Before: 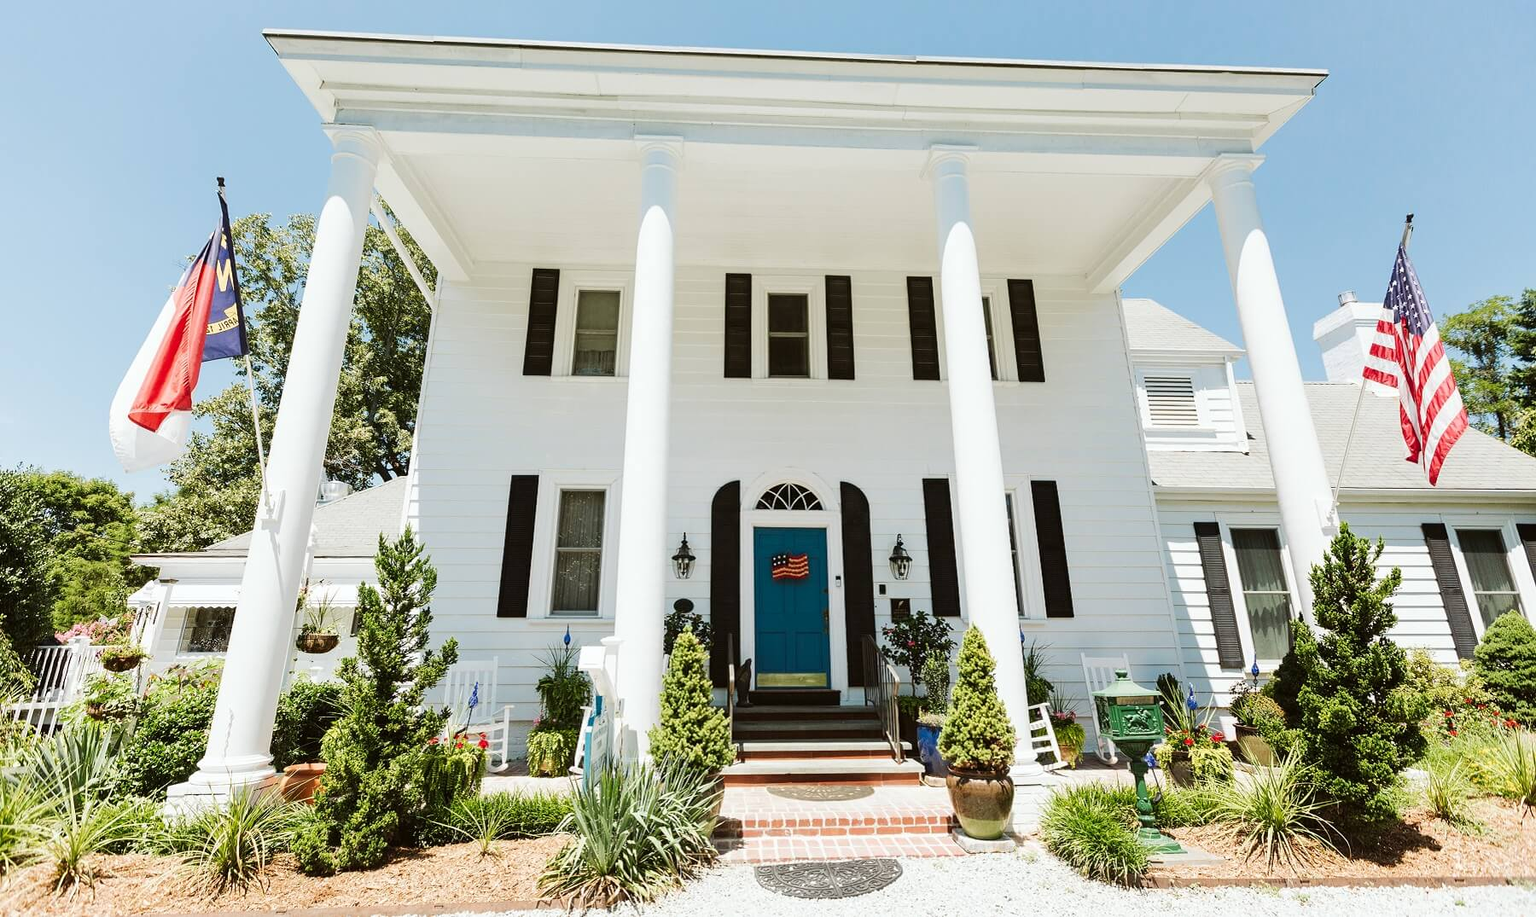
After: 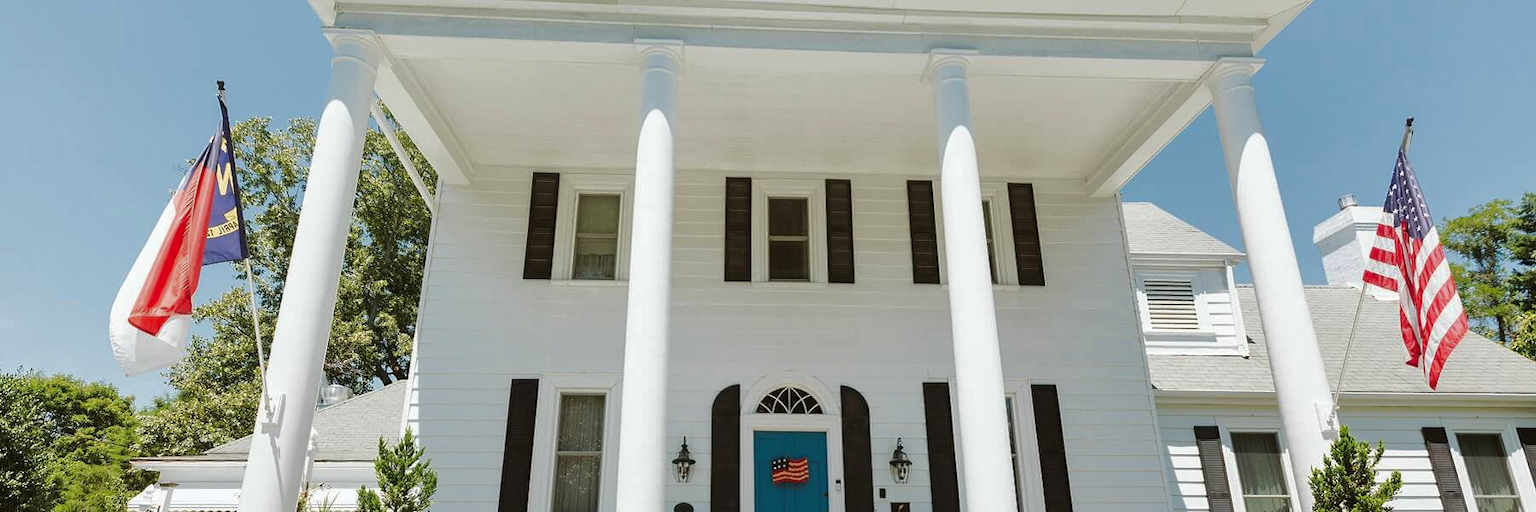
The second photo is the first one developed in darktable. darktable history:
shadows and highlights: shadows 40.25, highlights -59.92
crop and rotate: top 10.554%, bottom 33.461%
